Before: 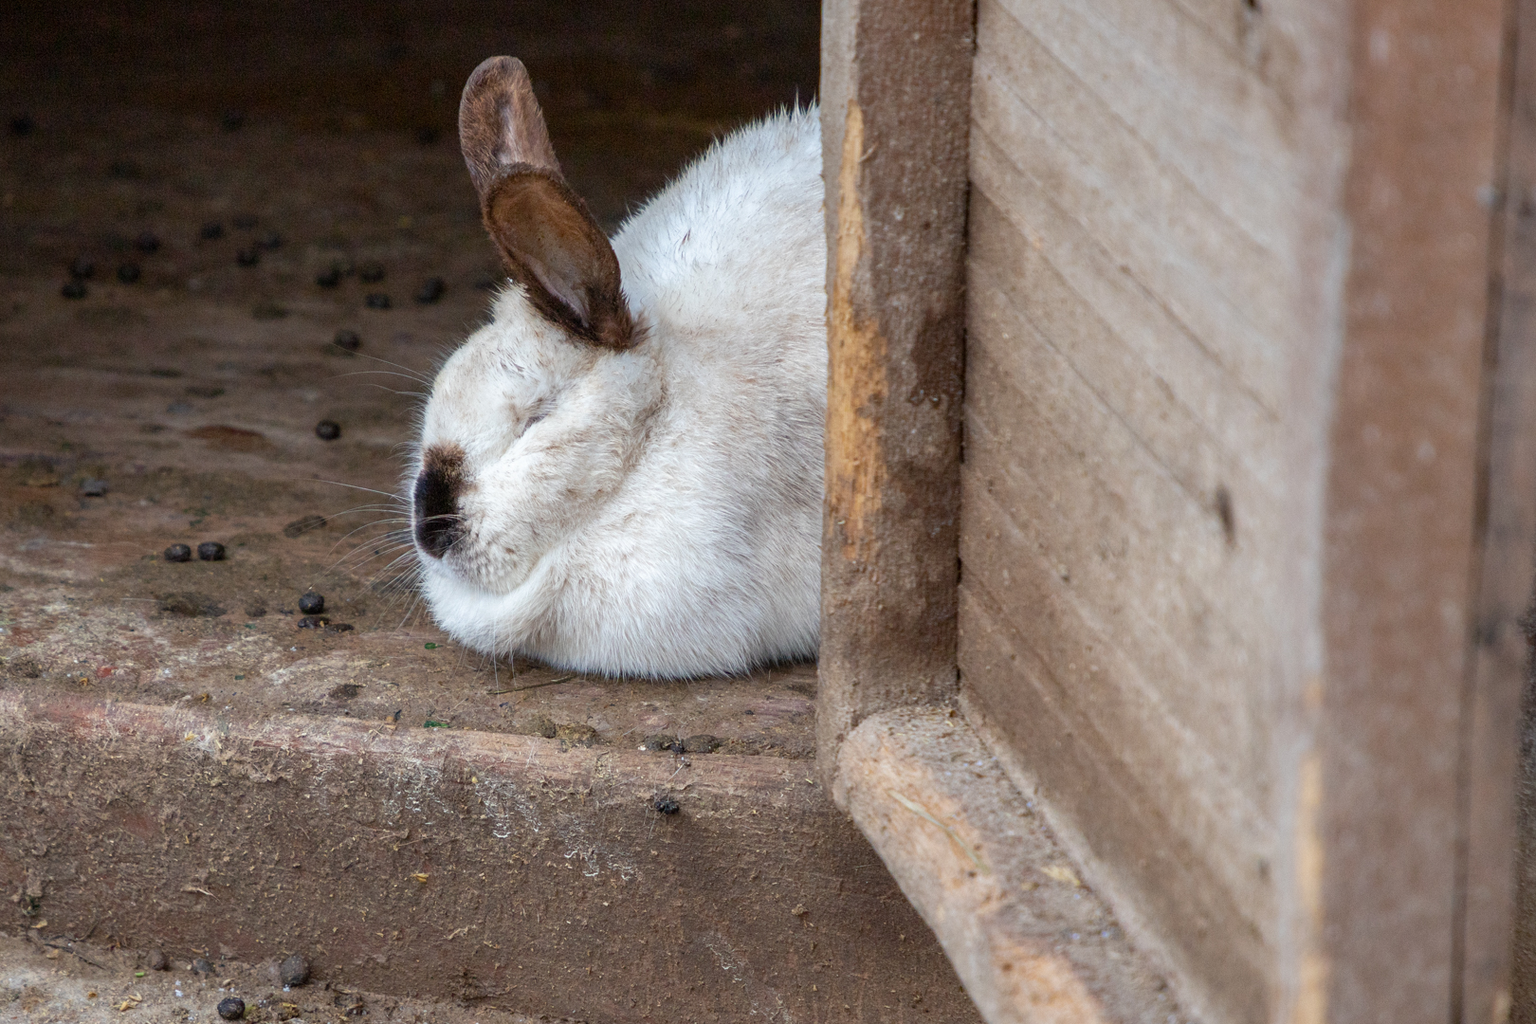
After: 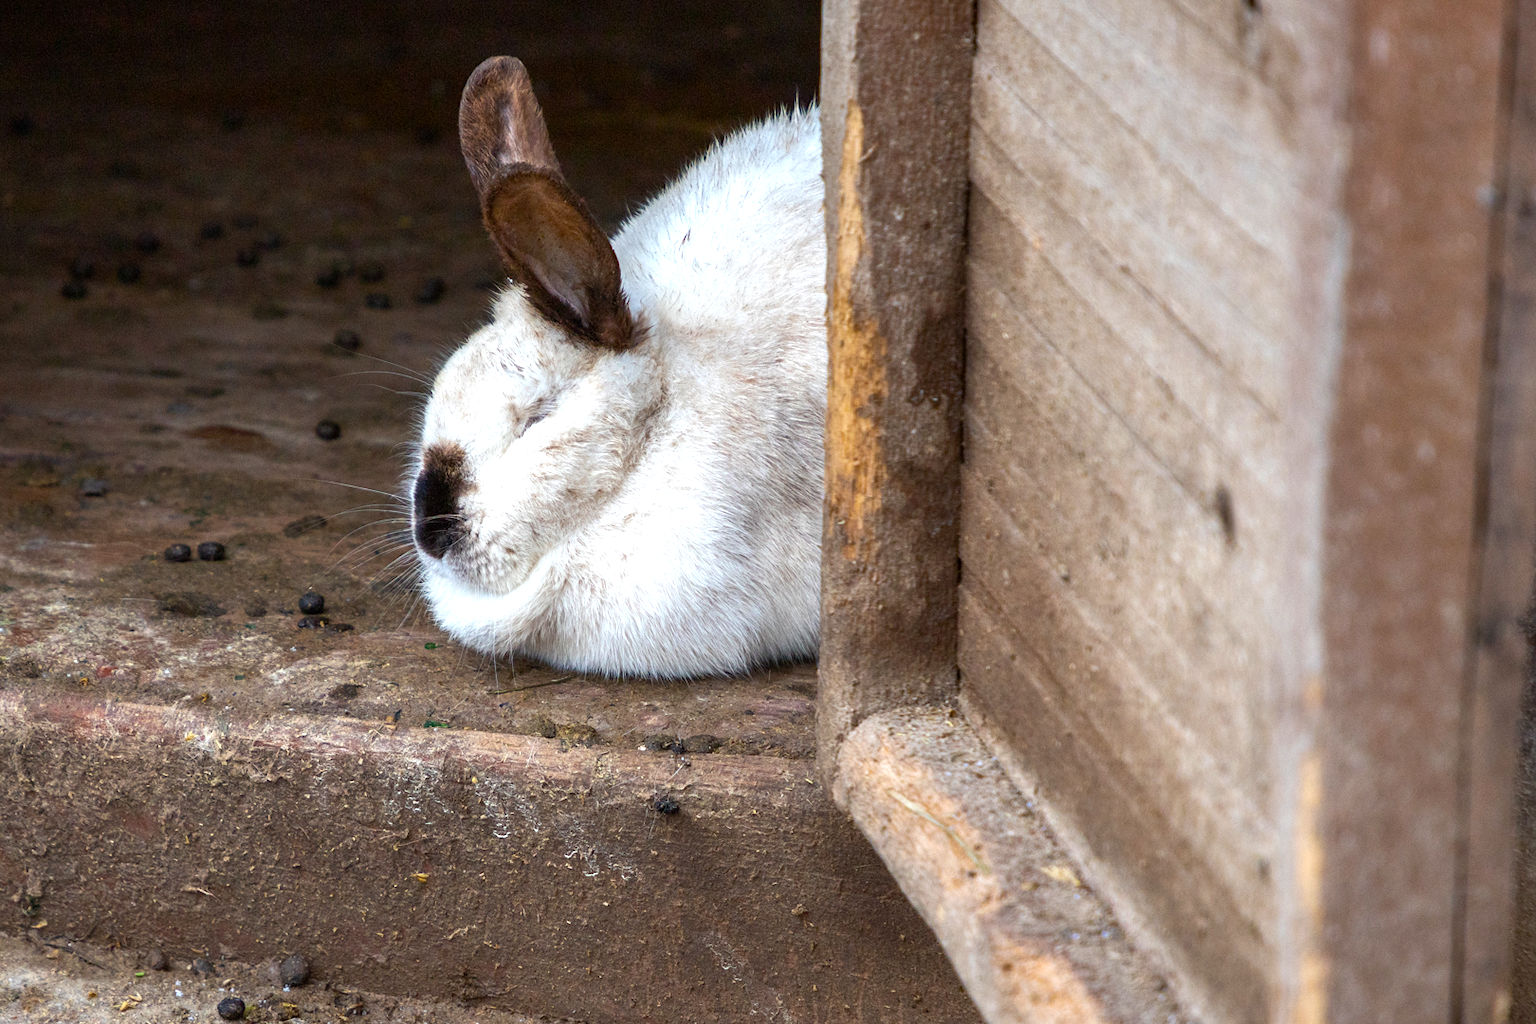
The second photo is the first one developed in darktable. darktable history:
color balance rgb: perceptual saturation grading › global saturation 17.356%, perceptual brilliance grading › global brilliance 15.596%, perceptual brilliance grading › shadows -35.306%, global vibrance 20%
